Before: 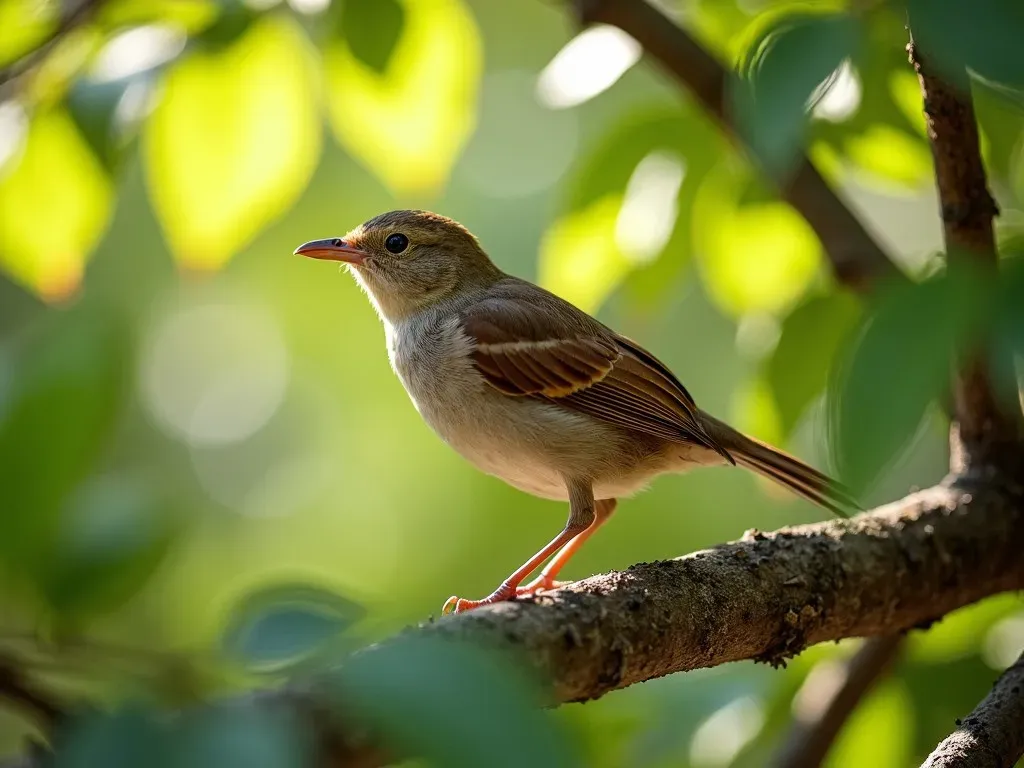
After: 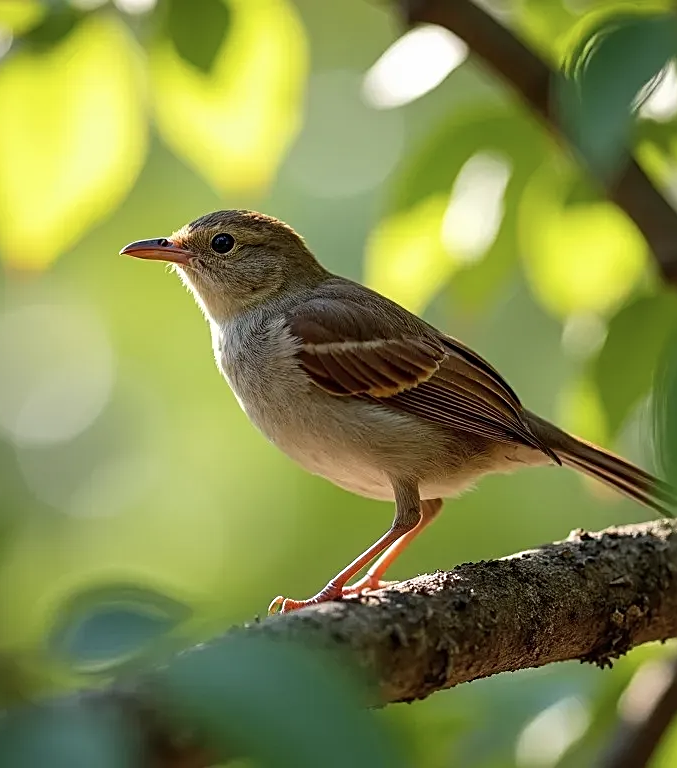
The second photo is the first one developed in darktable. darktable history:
contrast brightness saturation: saturation -0.101
sharpen: amount 0.491
crop: left 17.036%, right 16.77%
